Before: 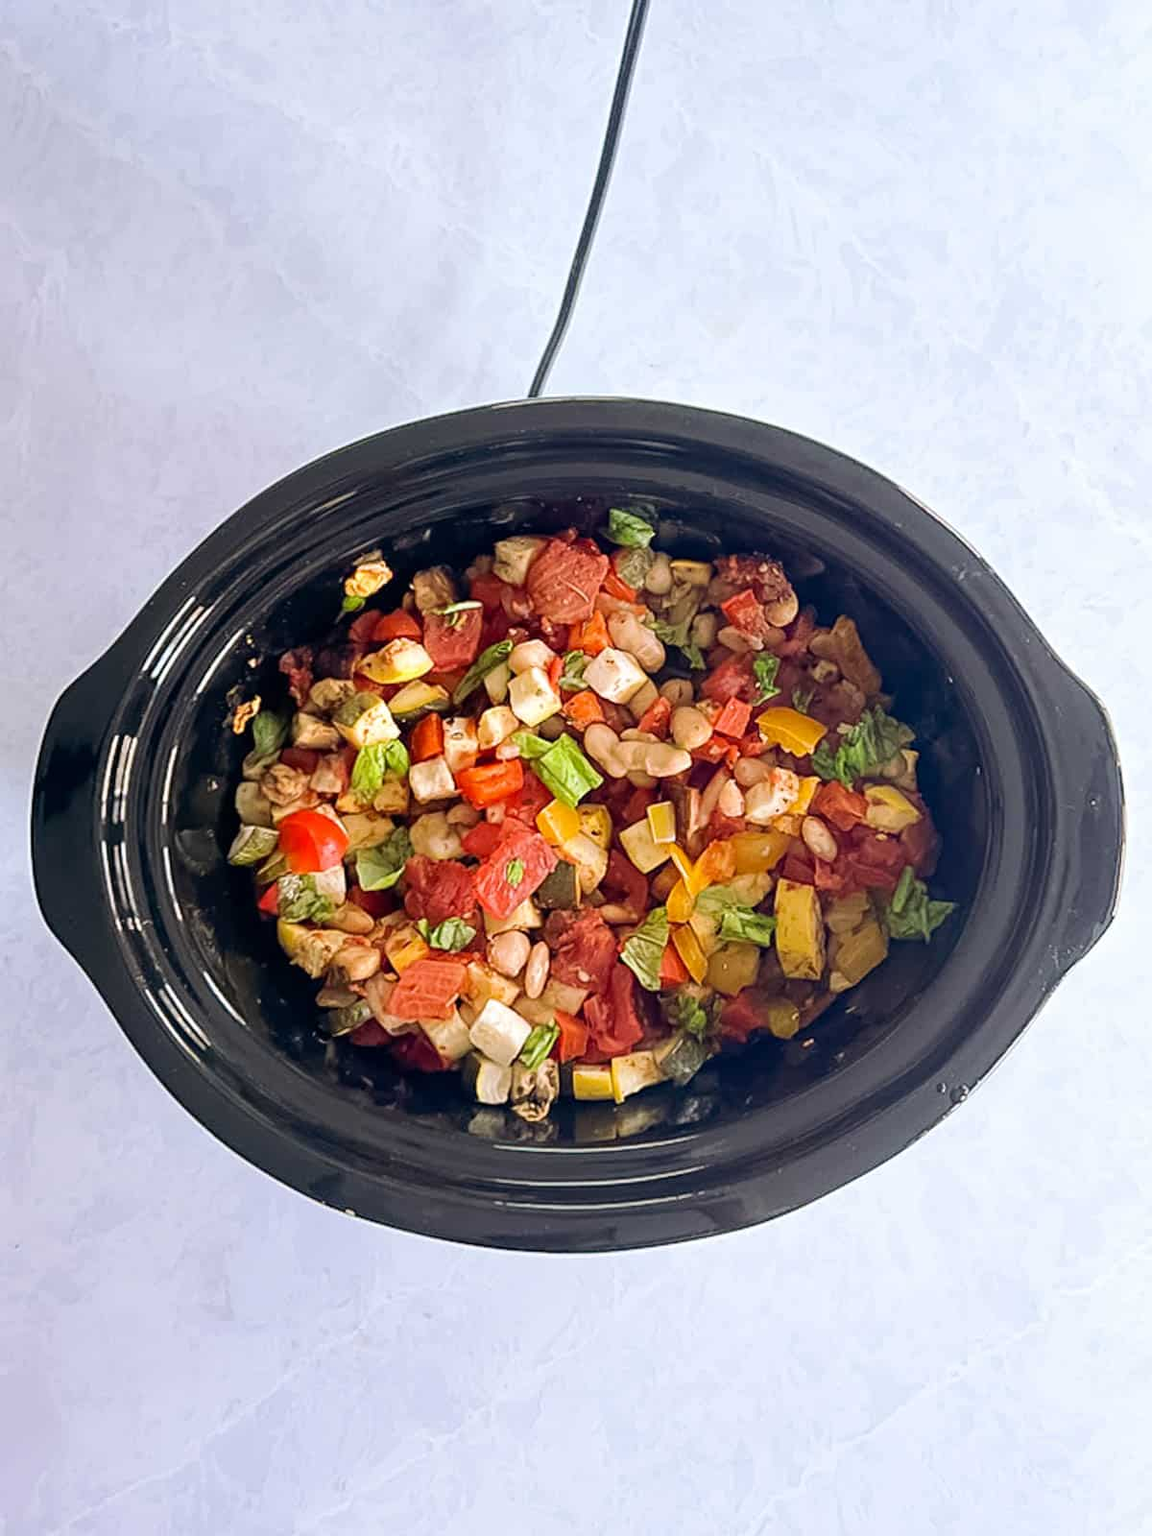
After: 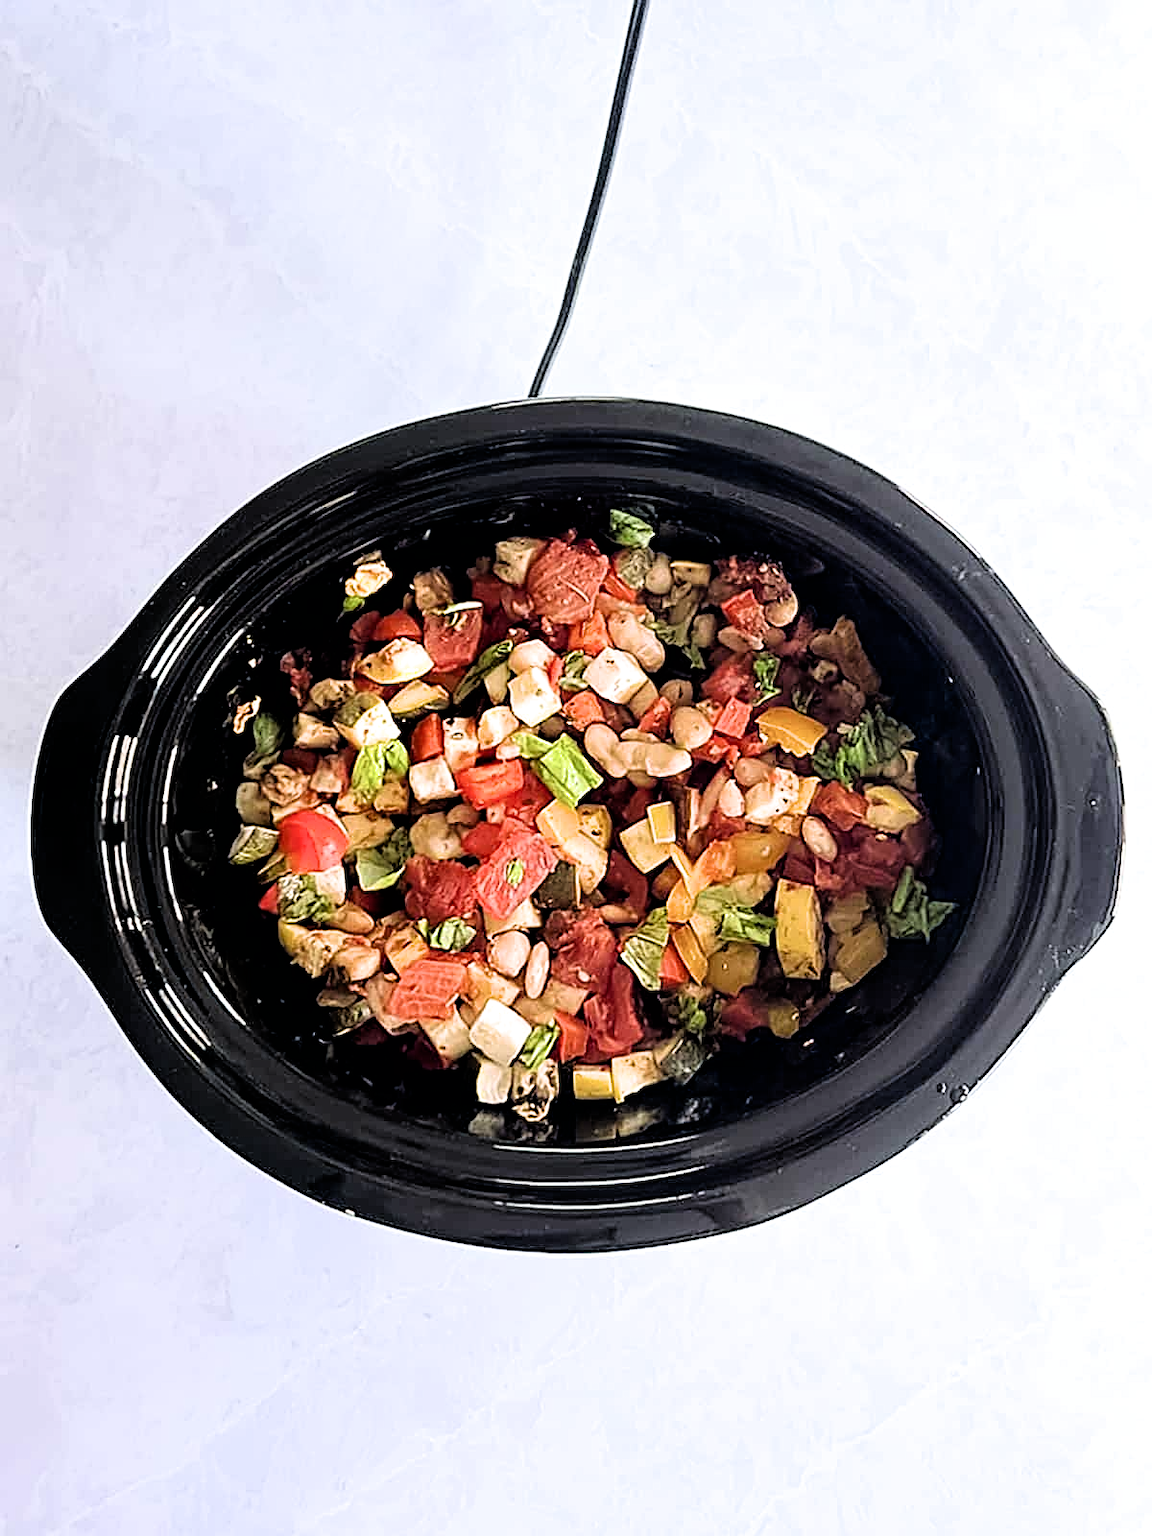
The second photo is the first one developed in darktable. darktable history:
sharpen: on, module defaults
filmic rgb: black relative exposure -3.57 EV, white relative exposure 2.29 EV, hardness 3.41
